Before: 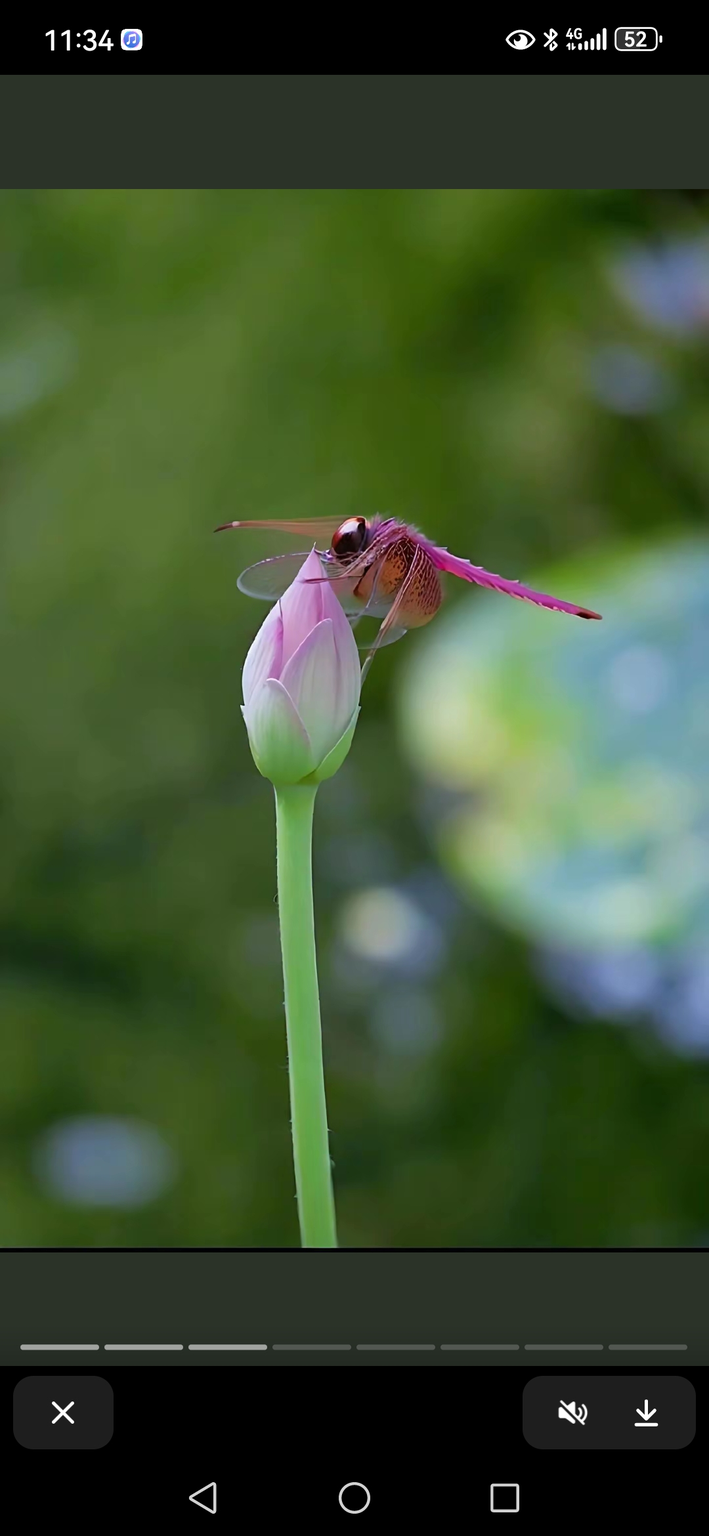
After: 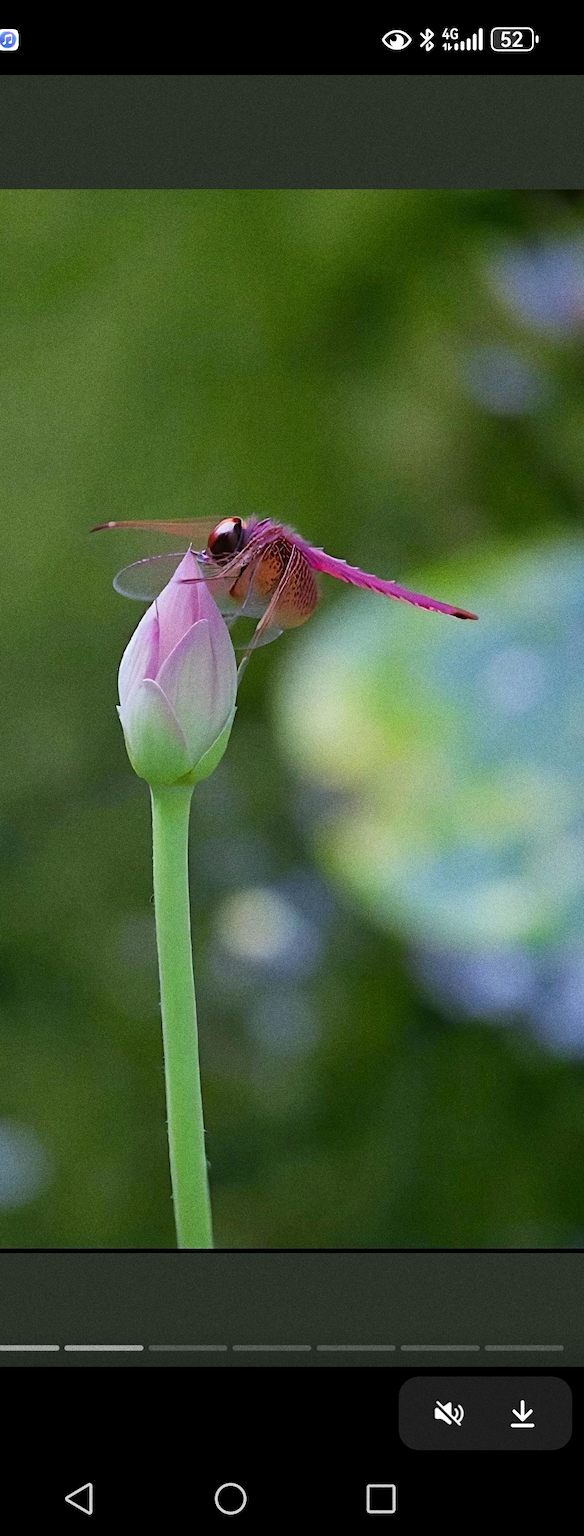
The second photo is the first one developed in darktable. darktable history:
grain: coarseness 0.09 ISO, strength 40%
crop: left 17.582%, bottom 0.031%
